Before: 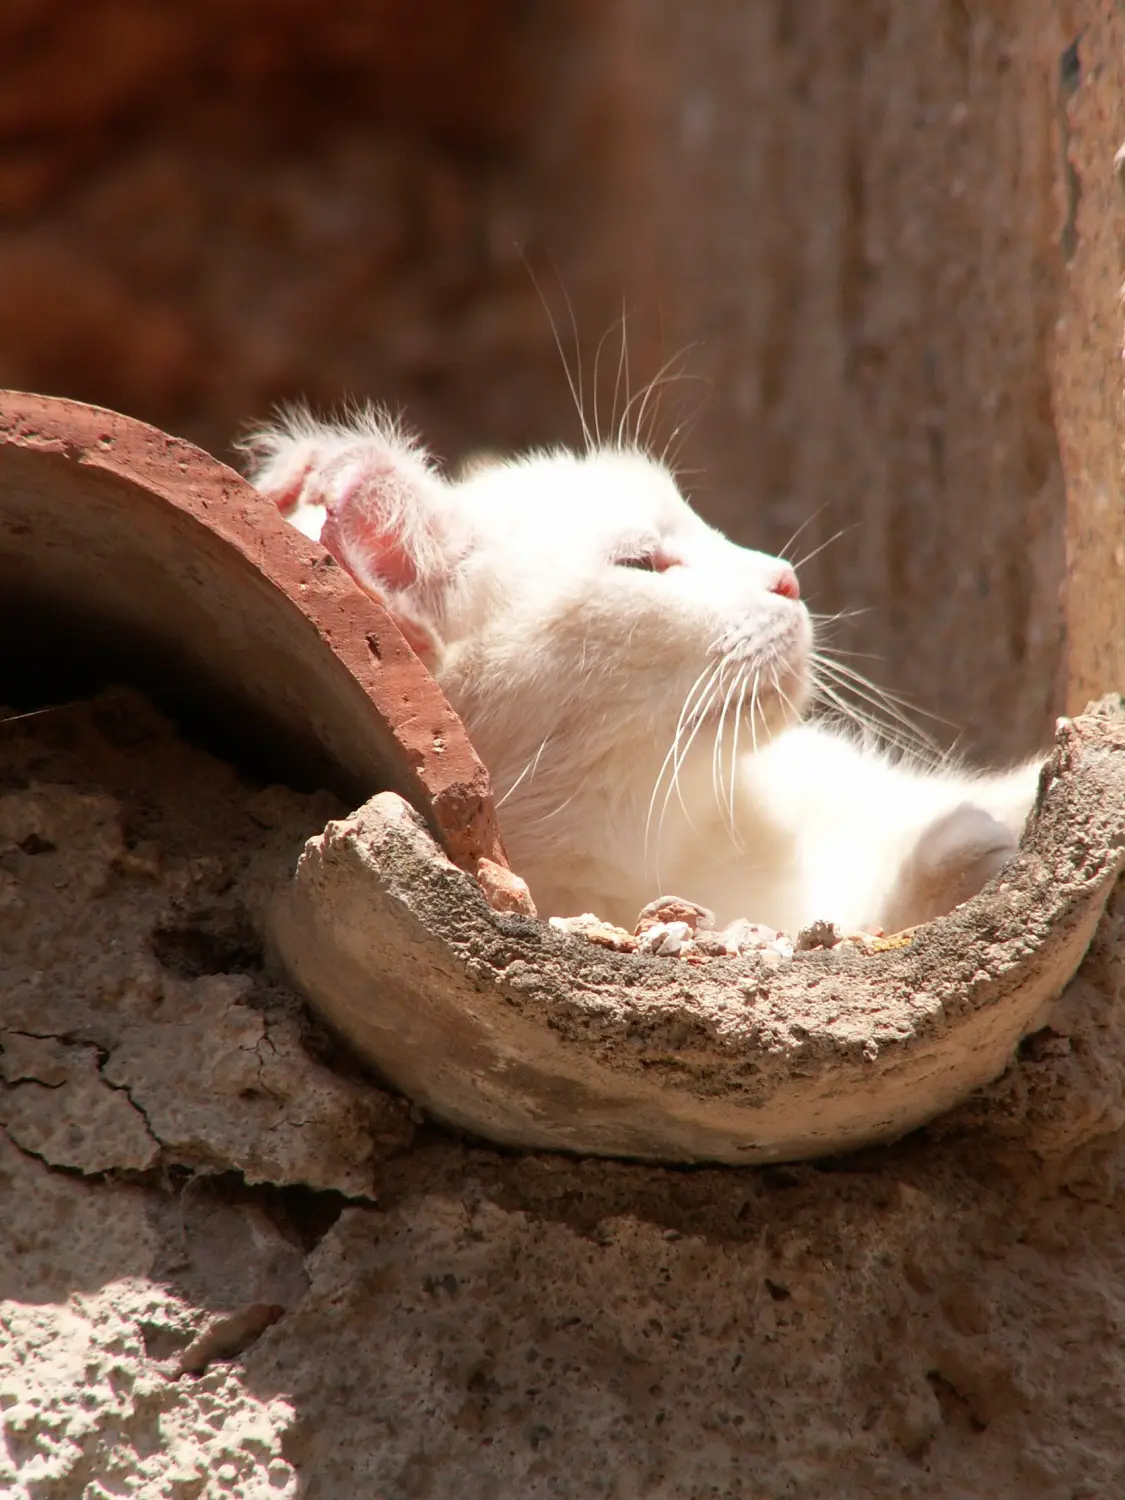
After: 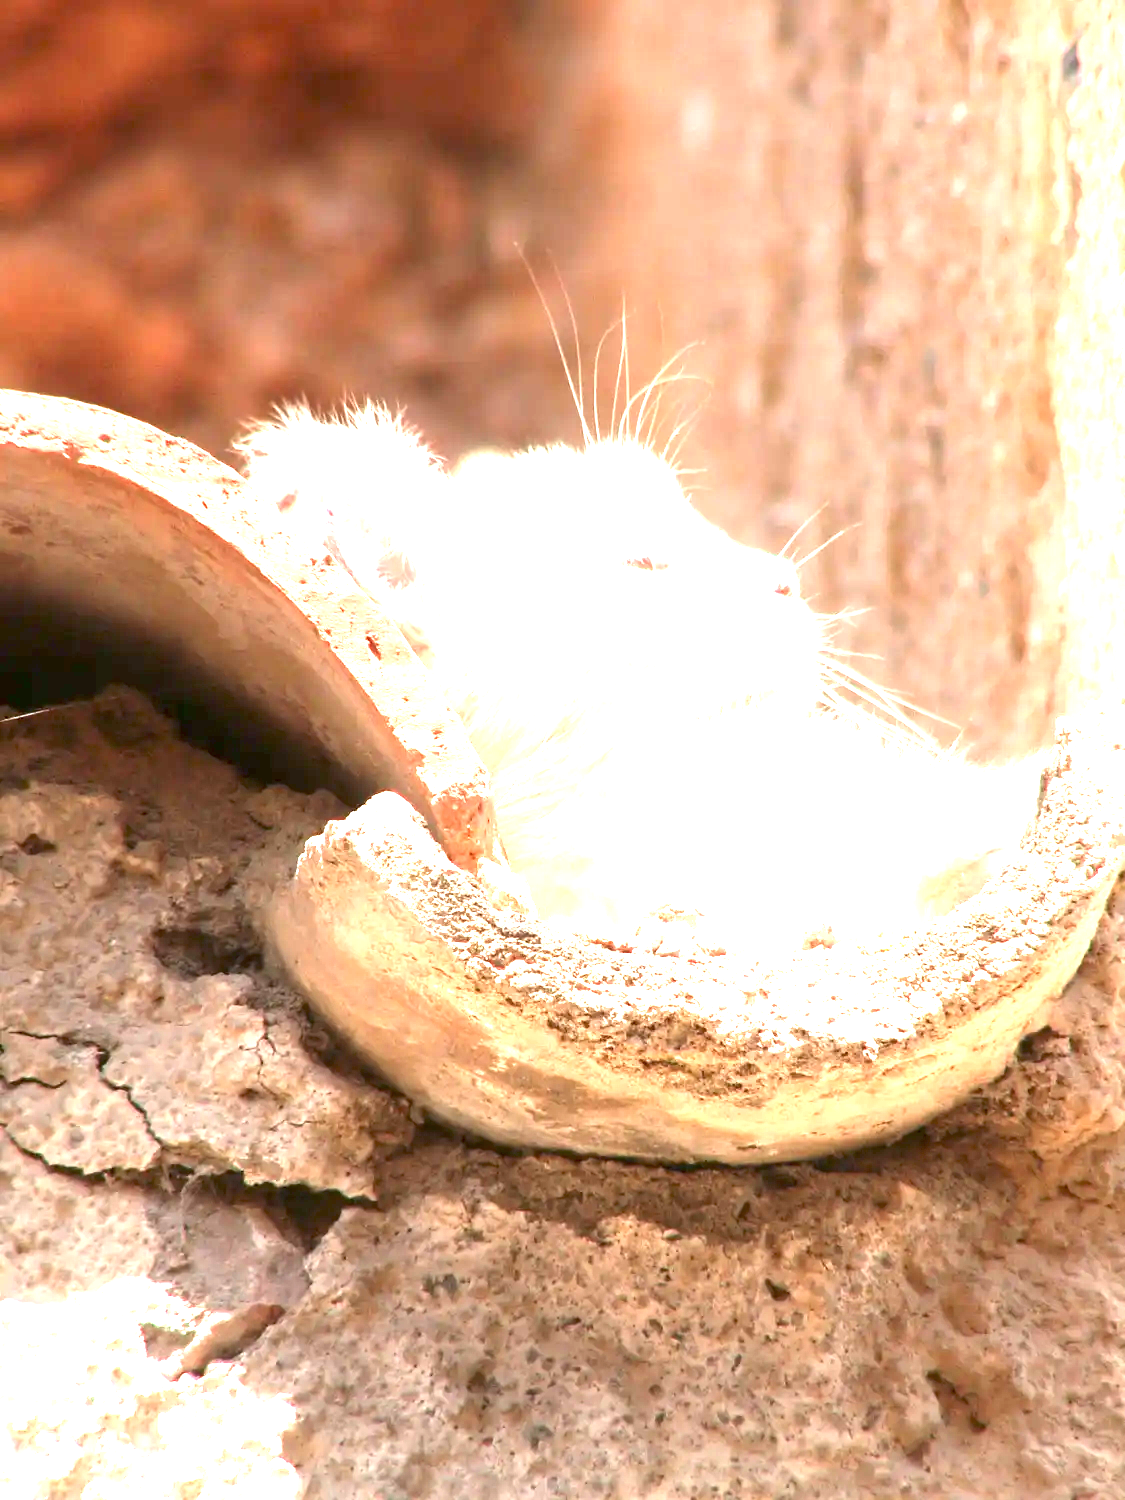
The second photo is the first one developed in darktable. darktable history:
exposure: exposure 3 EV, compensate highlight preservation false
contrast brightness saturation: saturation -0.05
